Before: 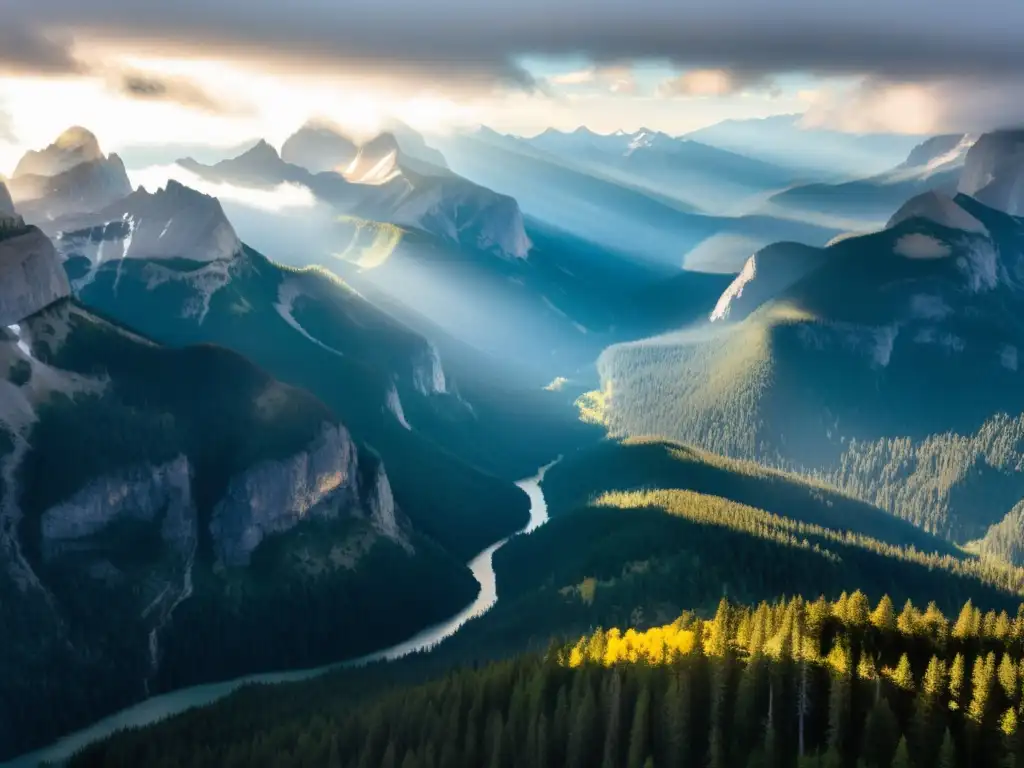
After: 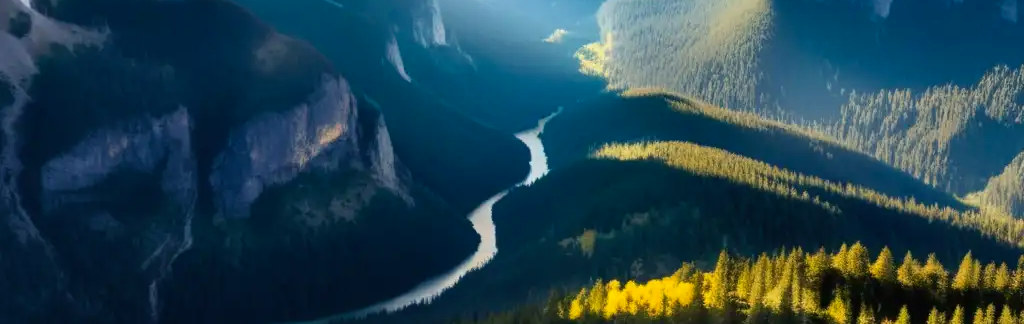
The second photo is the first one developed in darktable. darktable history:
crop: top 45.434%, bottom 12.105%
color balance rgb: shadows lift › luminance -22.068%, shadows lift › chroma 6.622%, shadows lift › hue 269.38°, perceptual saturation grading › global saturation 0.639%, global vibrance 20%
